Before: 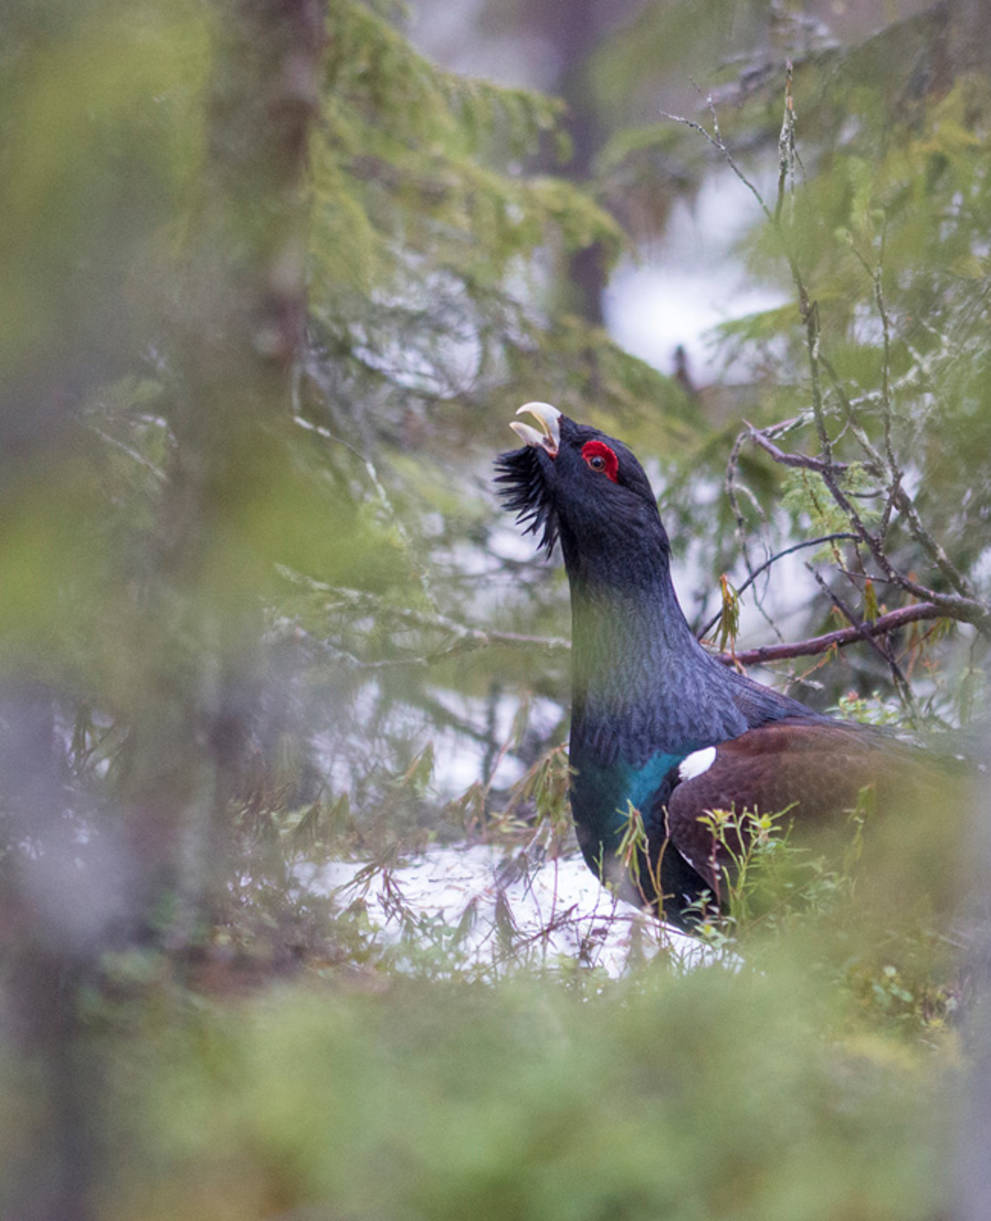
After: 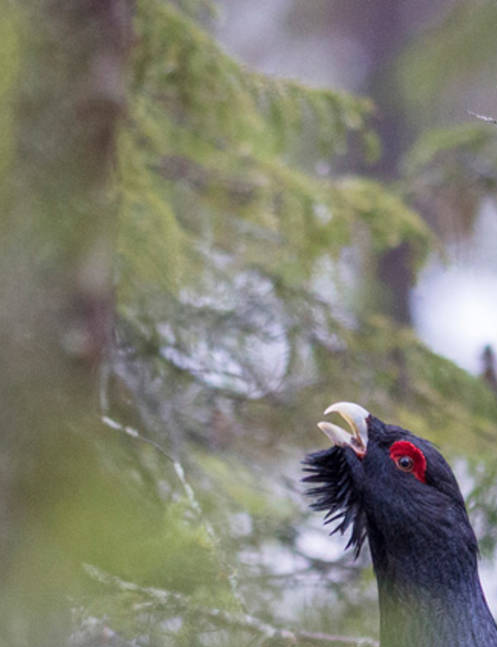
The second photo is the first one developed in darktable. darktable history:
crop: left 19.468%, right 30.291%, bottom 46.995%
